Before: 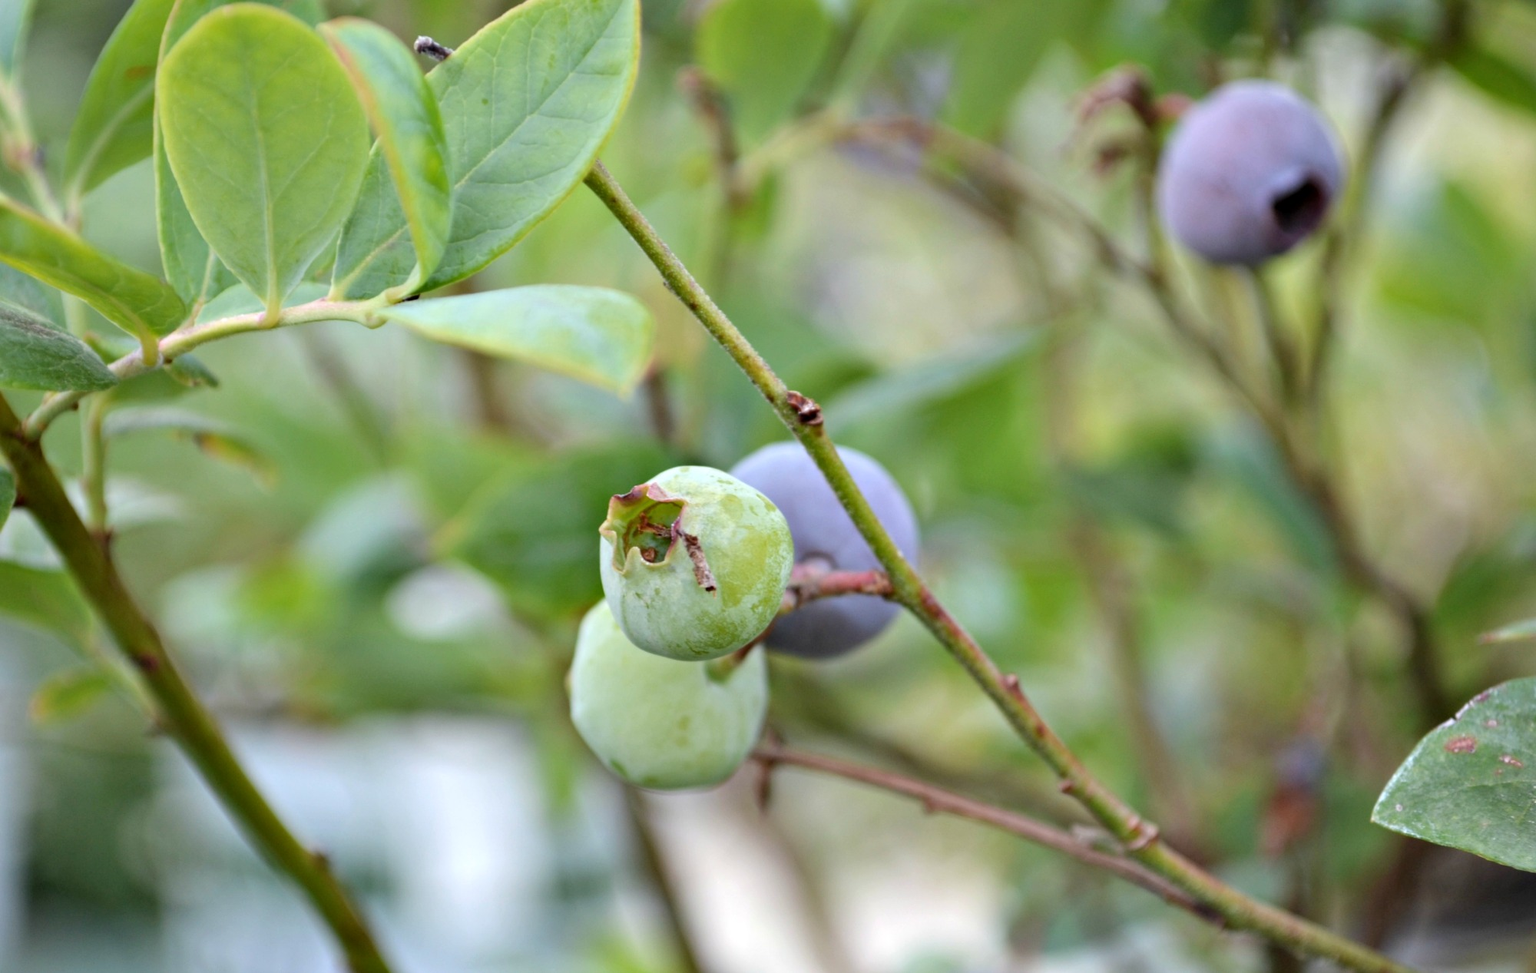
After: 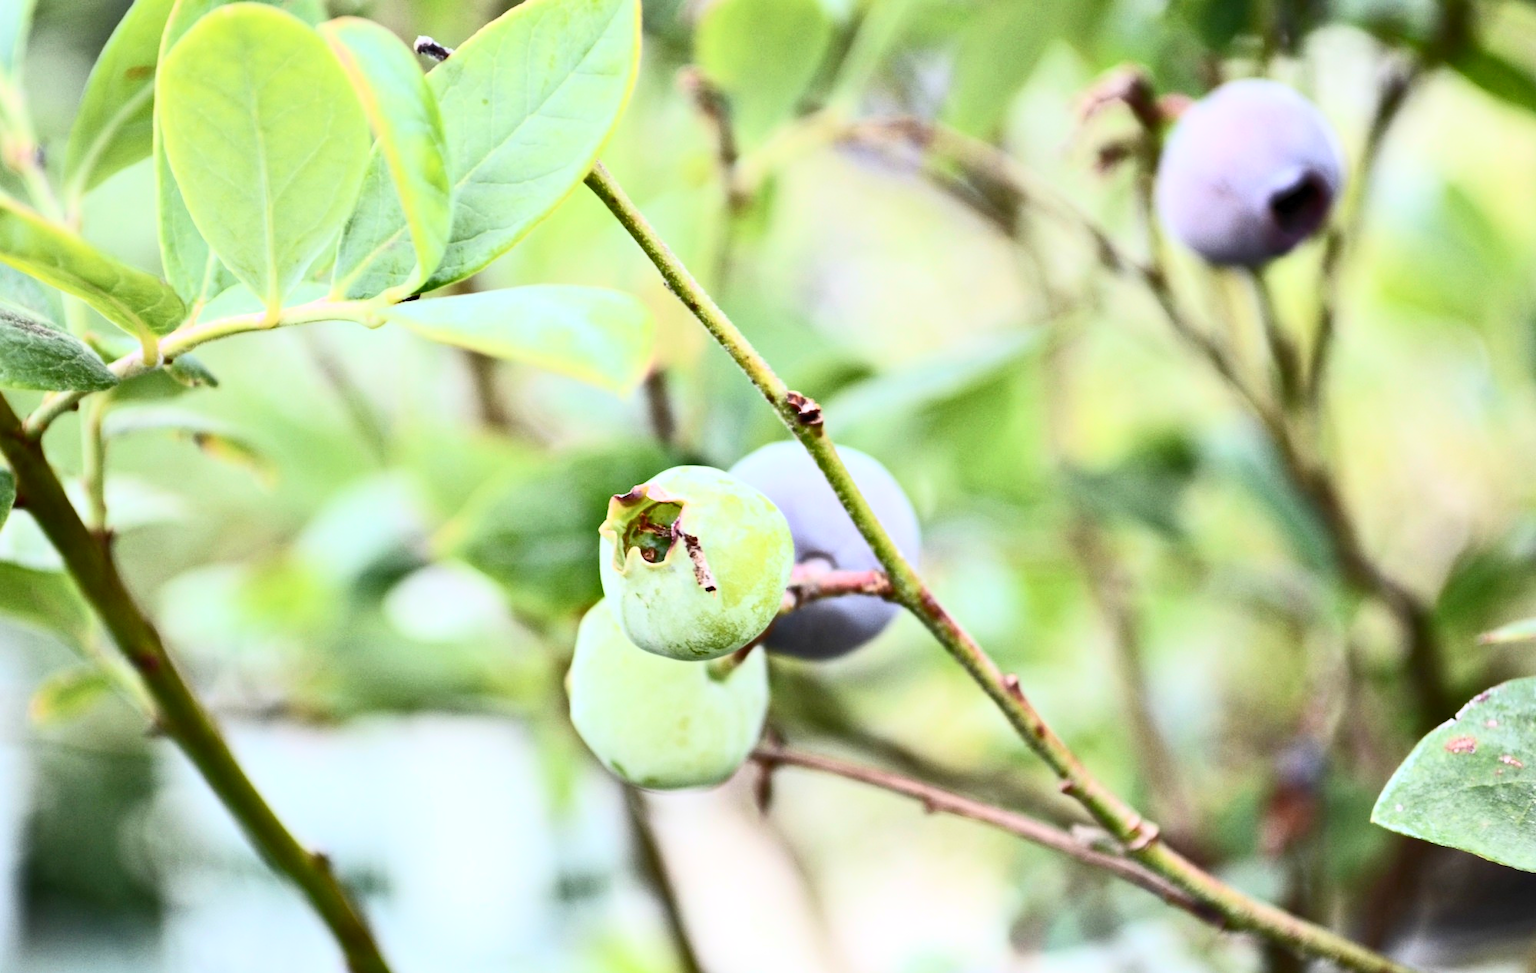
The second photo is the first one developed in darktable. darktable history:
contrast brightness saturation: contrast 0.626, brightness 0.356, saturation 0.138
